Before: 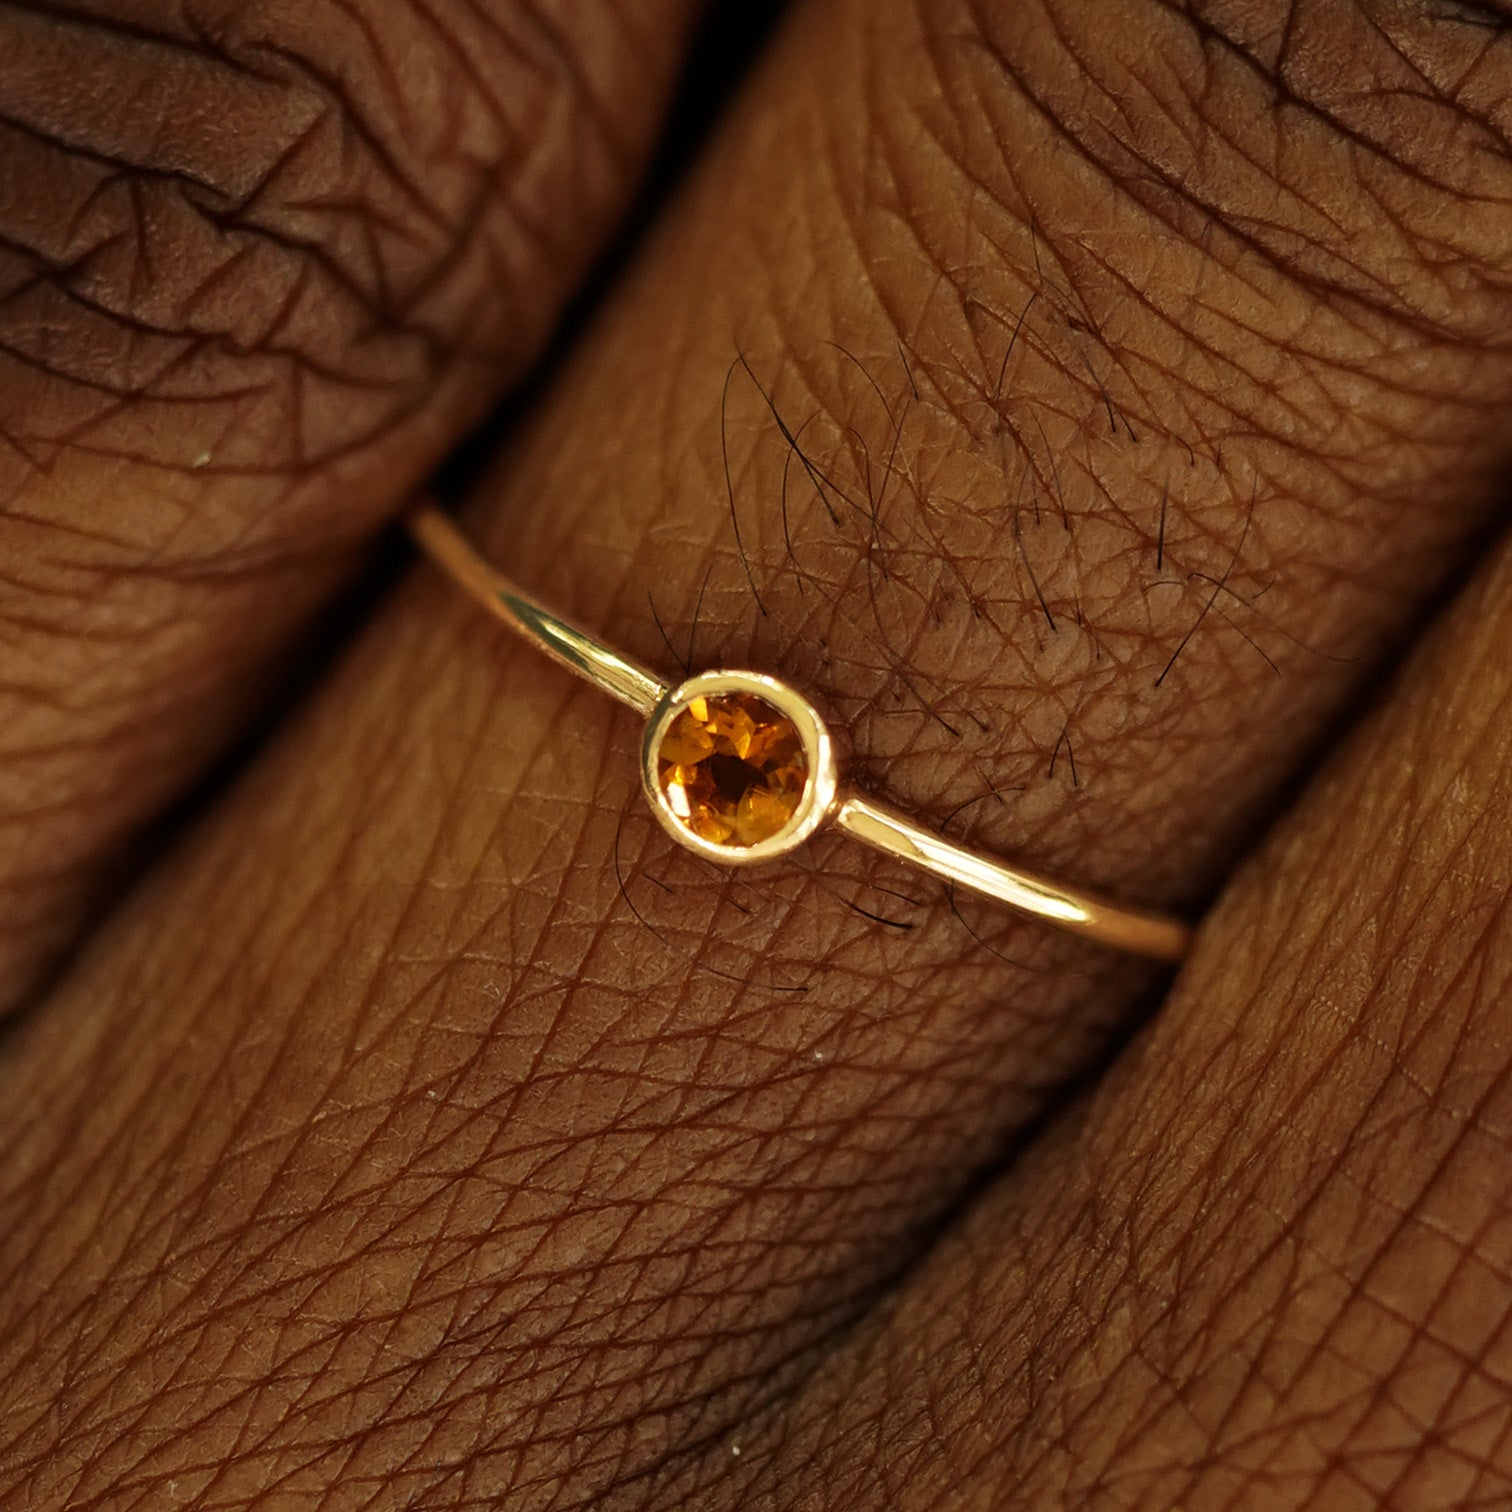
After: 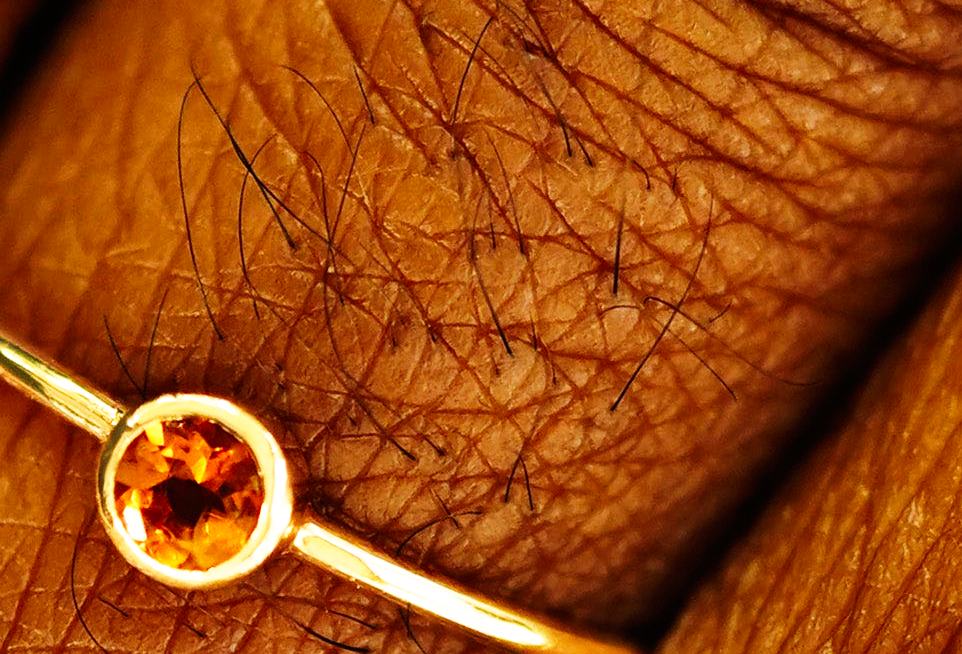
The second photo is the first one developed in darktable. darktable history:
base curve: curves: ch0 [(0, 0) (0.007, 0.004) (0.027, 0.03) (0.046, 0.07) (0.207, 0.54) (0.442, 0.872) (0.673, 0.972) (1, 1)], preserve colors none
shadows and highlights: shadows -21.3, highlights 100, soften with gaussian
crop: left 36.005%, top 18.293%, right 0.31%, bottom 38.444%
